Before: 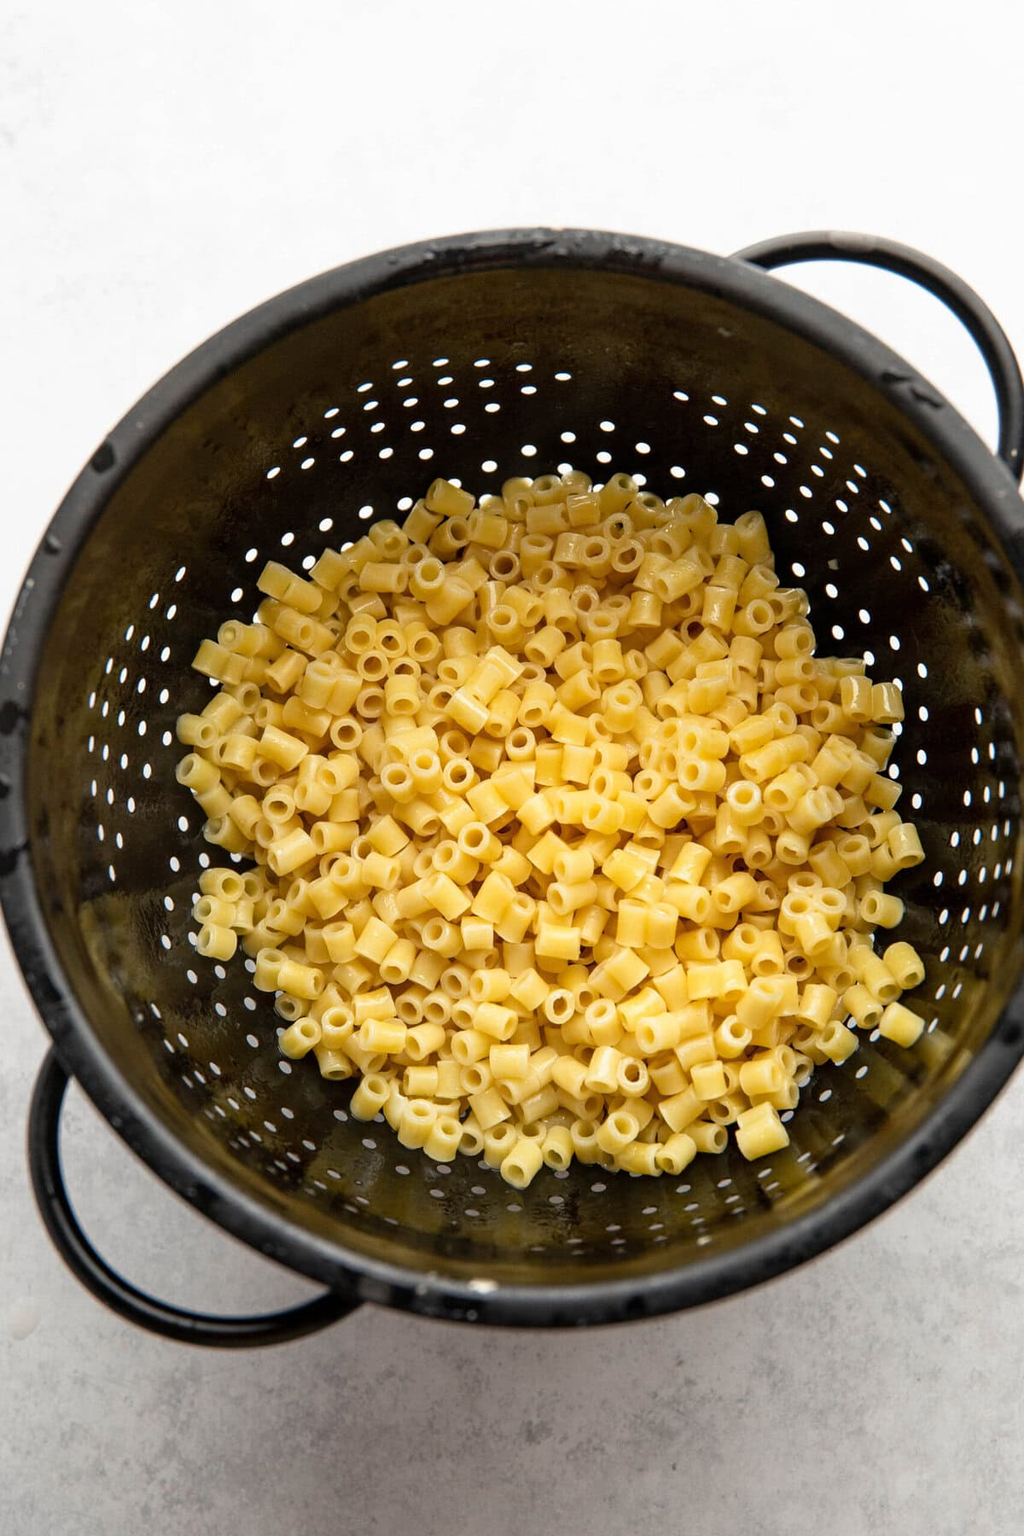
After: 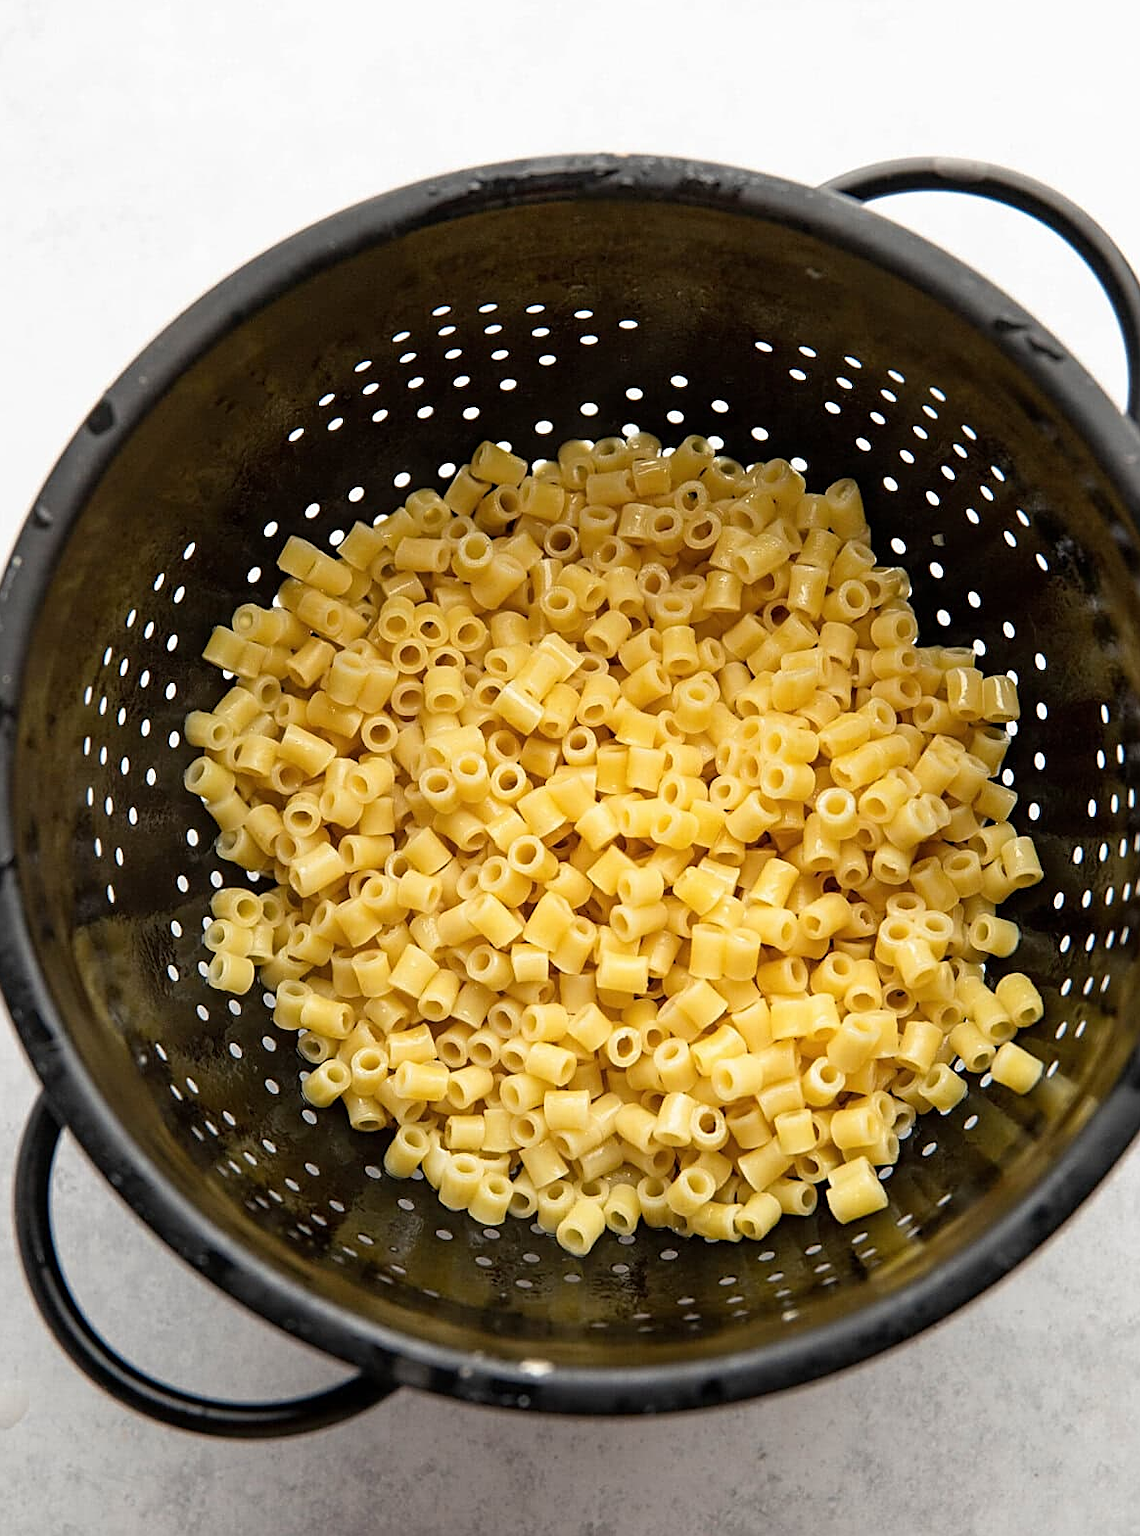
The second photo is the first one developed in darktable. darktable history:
color correction: saturation 0.99
crop: left 1.507%, top 6.147%, right 1.379%, bottom 6.637%
sharpen: on, module defaults
